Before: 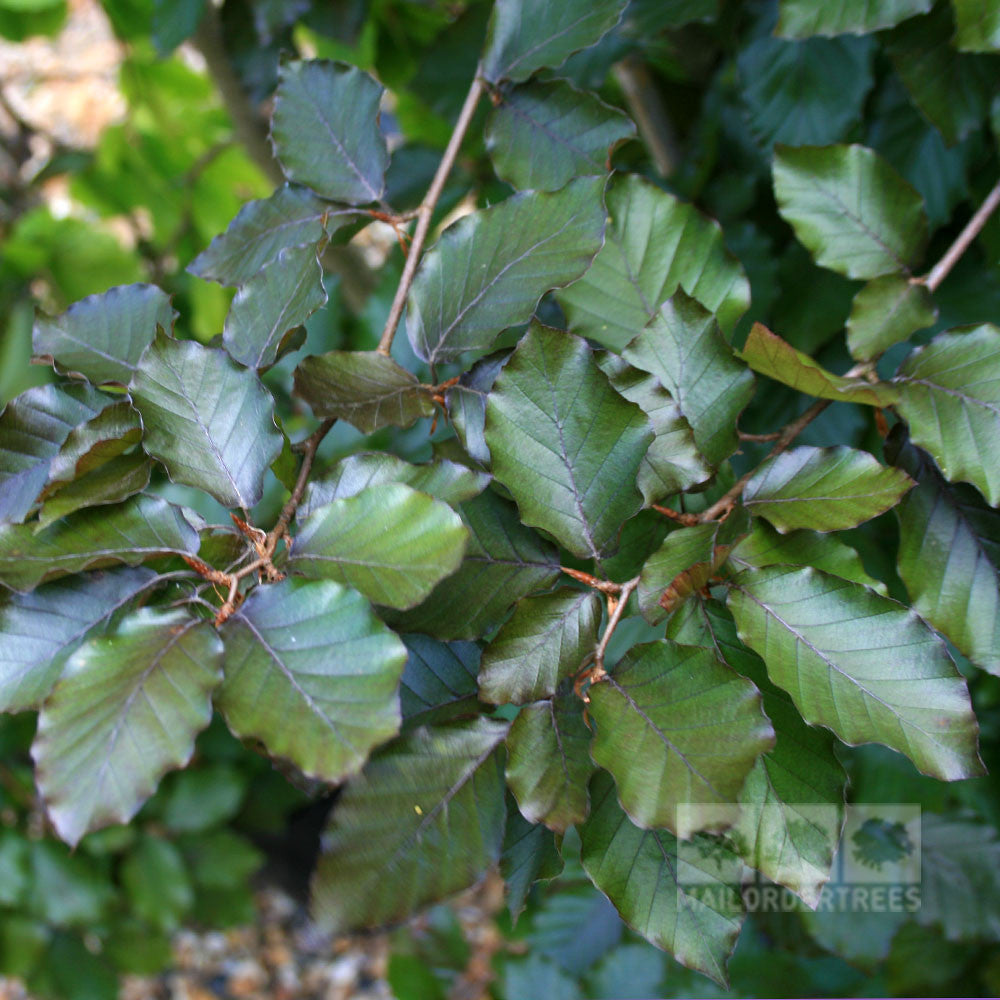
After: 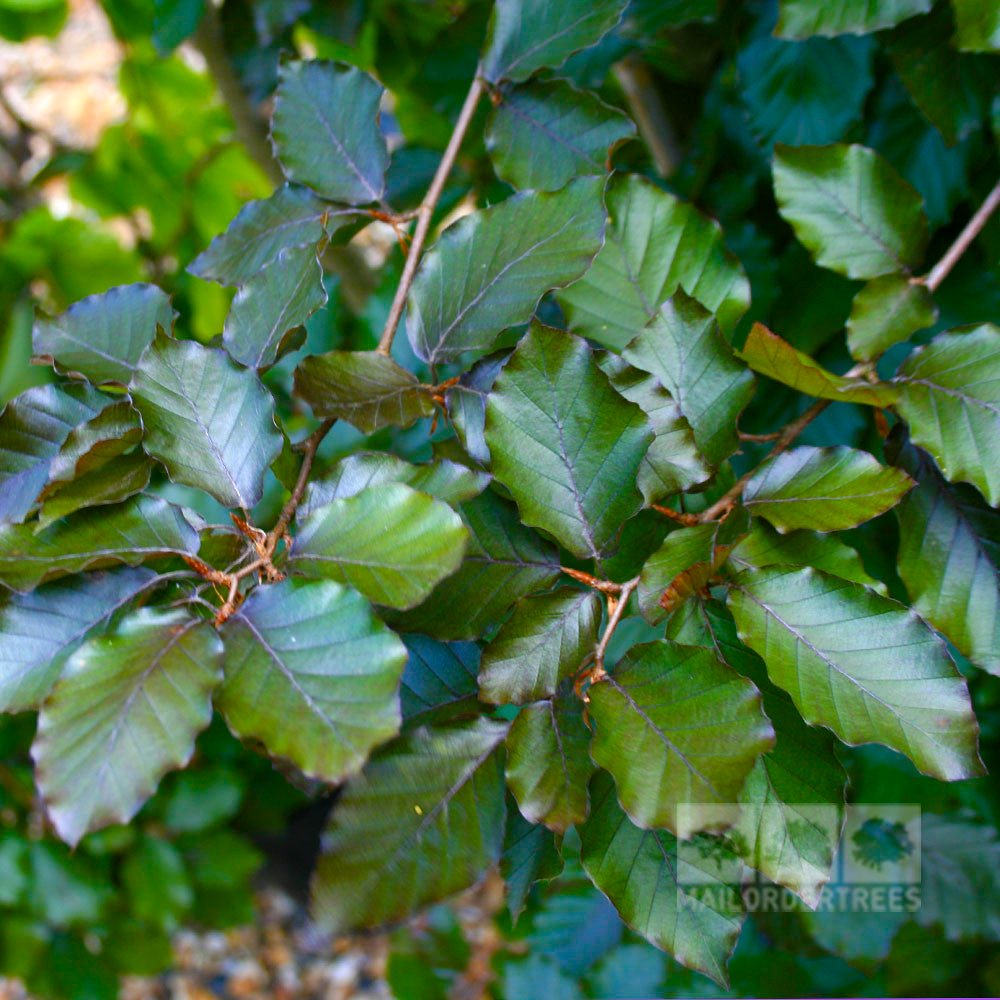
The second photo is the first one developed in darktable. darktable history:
color balance rgb: shadows lift › hue 84.89°, power › hue 208.03°, linear chroma grading › global chroma 15.042%, perceptual saturation grading › global saturation 20%, perceptual saturation grading › highlights -25.694%, perceptual saturation grading › shadows 24.238%, global vibrance 20%
